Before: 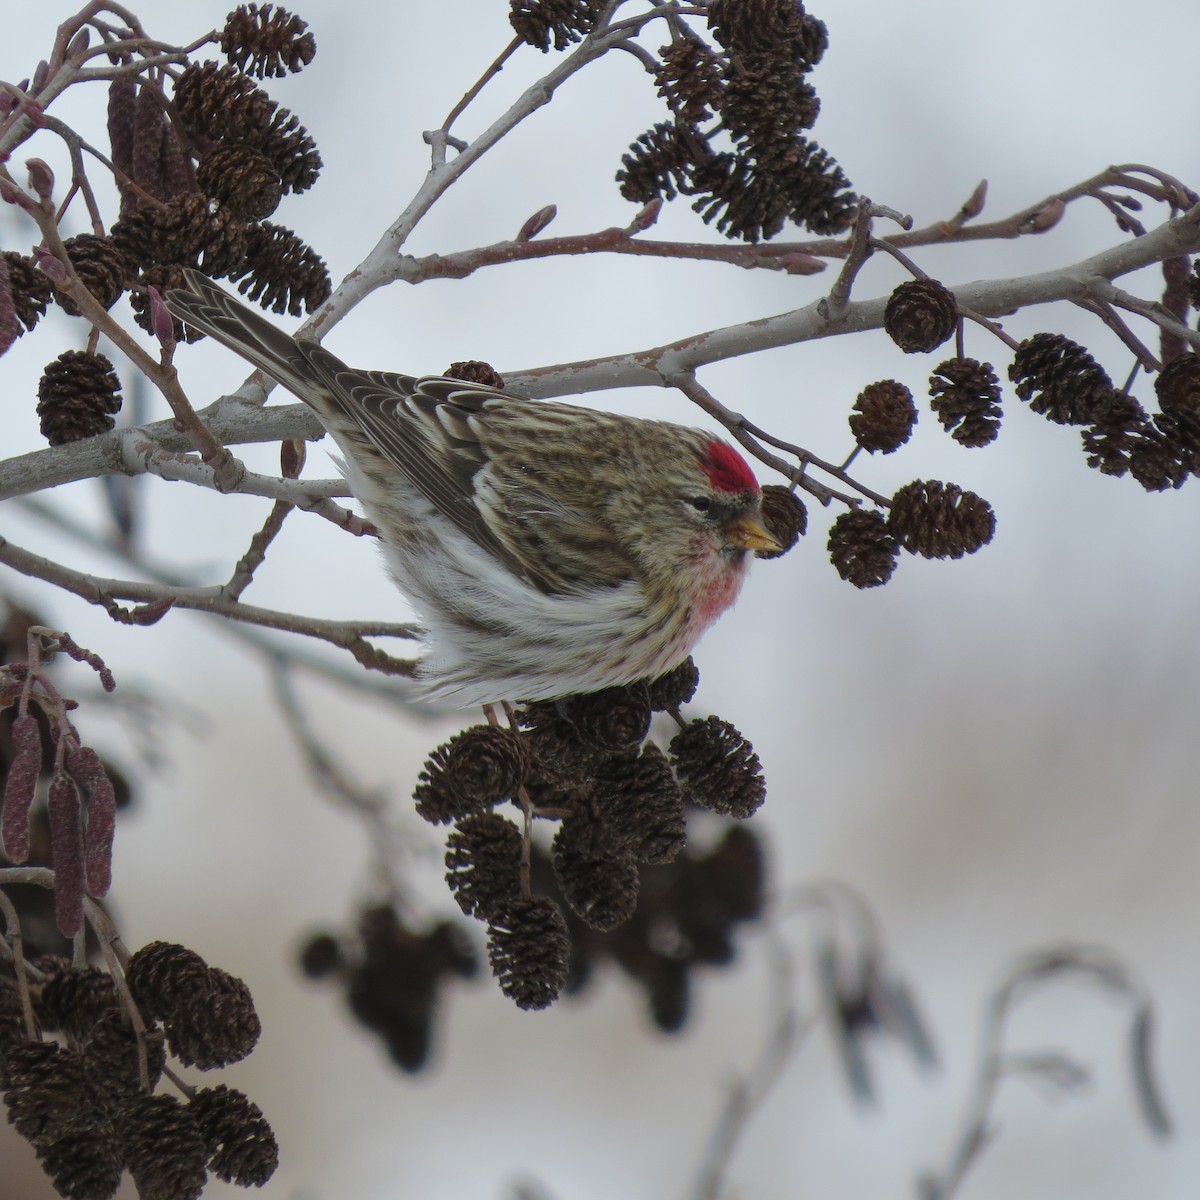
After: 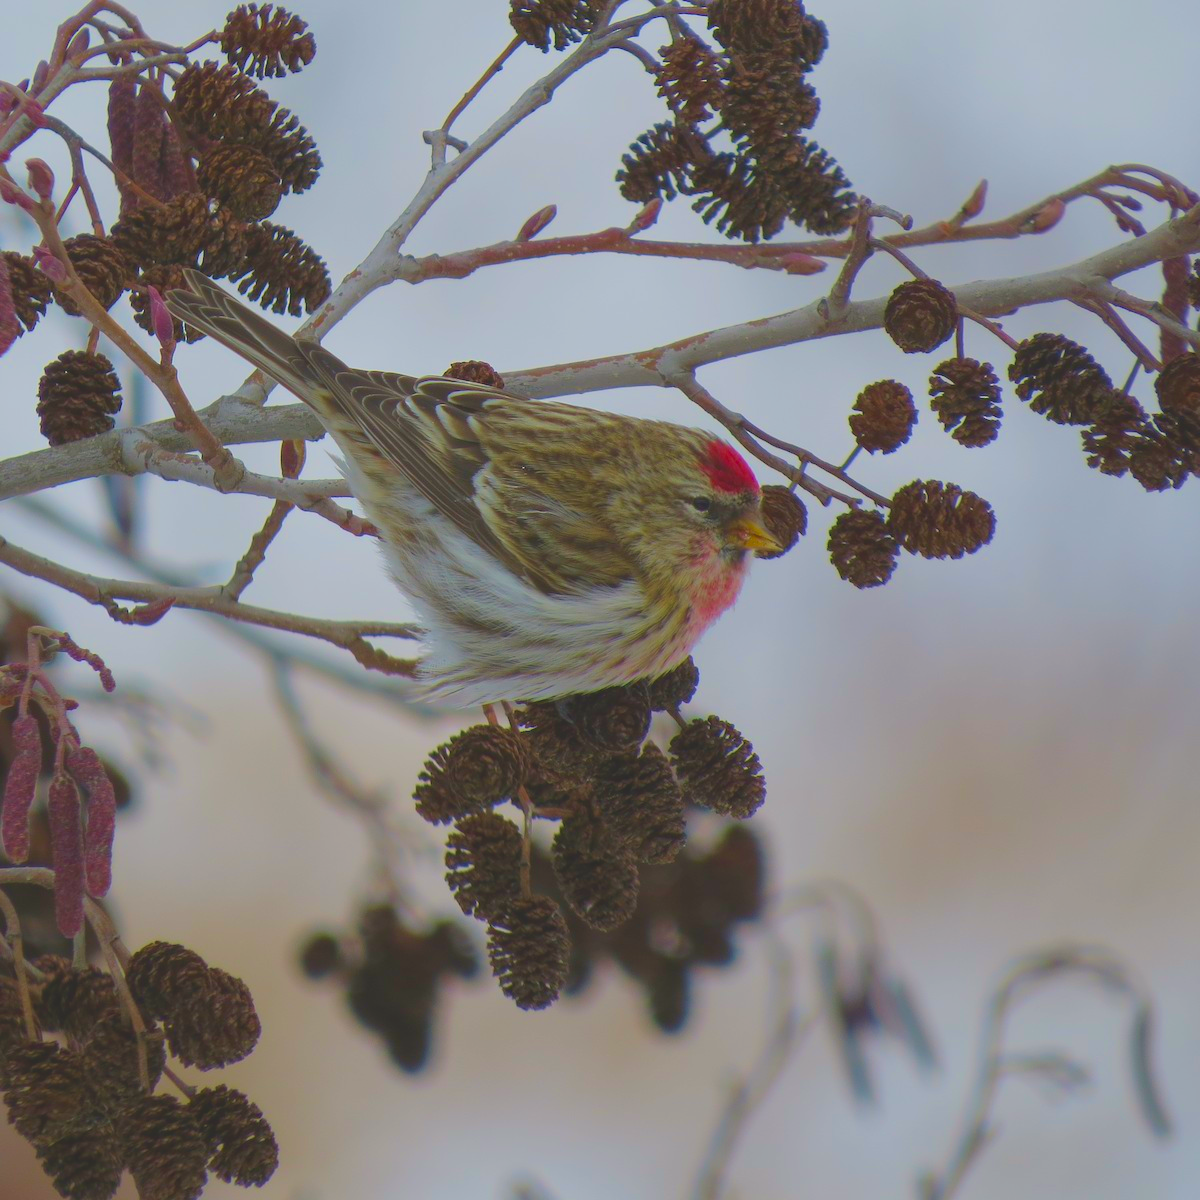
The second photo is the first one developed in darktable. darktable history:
color balance rgb: highlights gain › luminance 1.303%, highlights gain › chroma 0.478%, highlights gain › hue 42.05°, linear chroma grading › global chroma 9.071%, perceptual saturation grading › global saturation 30.136%
contrast brightness saturation: contrast -0.297
velvia: strength 44.46%
